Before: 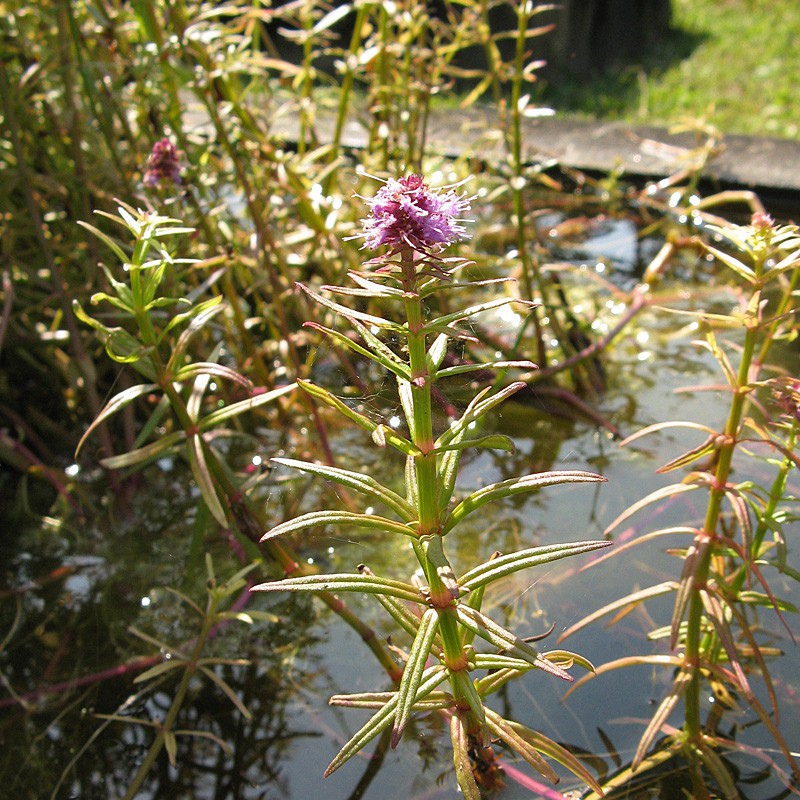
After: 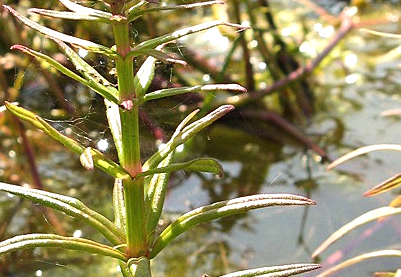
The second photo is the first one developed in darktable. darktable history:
tone equalizer: -8 EV -0.417 EV, -7 EV -0.389 EV, -6 EV -0.333 EV, -5 EV -0.222 EV, -3 EV 0.222 EV, -2 EV 0.333 EV, -1 EV 0.389 EV, +0 EV 0.417 EV, edges refinement/feathering 500, mask exposure compensation -1.57 EV, preserve details no
color correction: saturation 0.99
crop: left 36.607%, top 34.735%, right 13.146%, bottom 30.611%
